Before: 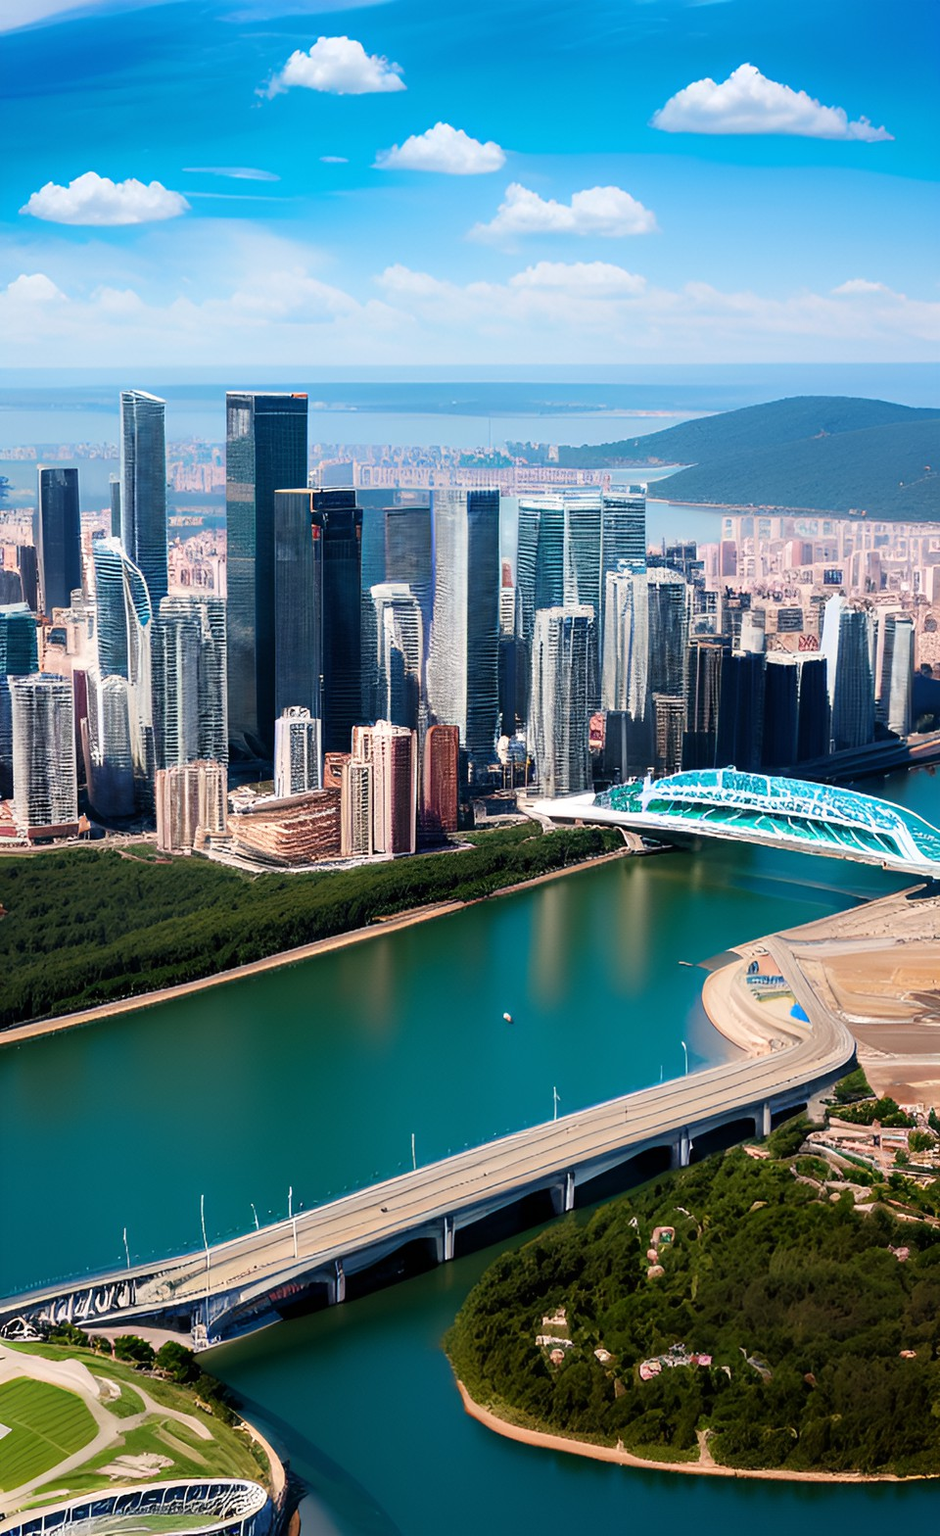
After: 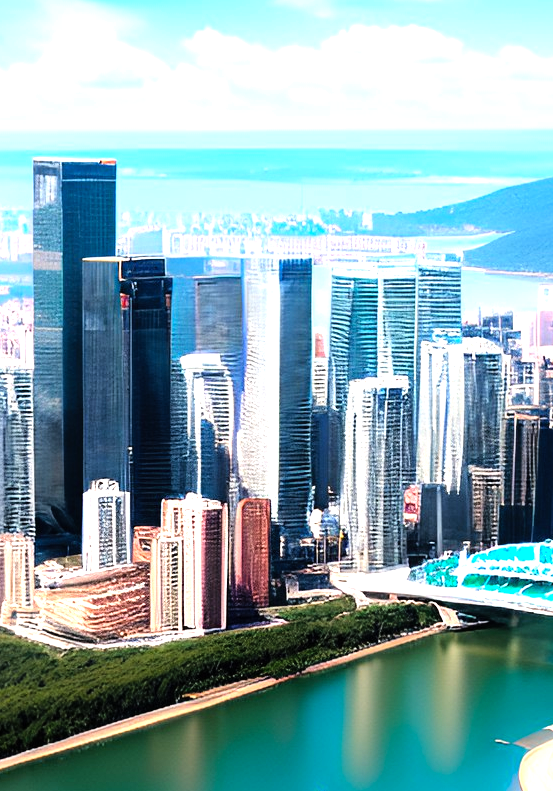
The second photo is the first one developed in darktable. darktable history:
tone equalizer: -8 EV -1.08 EV, -7 EV -1.02 EV, -6 EV -0.892 EV, -5 EV -0.563 EV, -3 EV 0.6 EV, -2 EV 0.857 EV, -1 EV 0.989 EV, +0 EV 1.08 EV
contrast brightness saturation: contrast 0.075, brightness 0.084, saturation 0.179
crop: left 20.714%, top 15.436%, right 21.62%, bottom 34.104%
